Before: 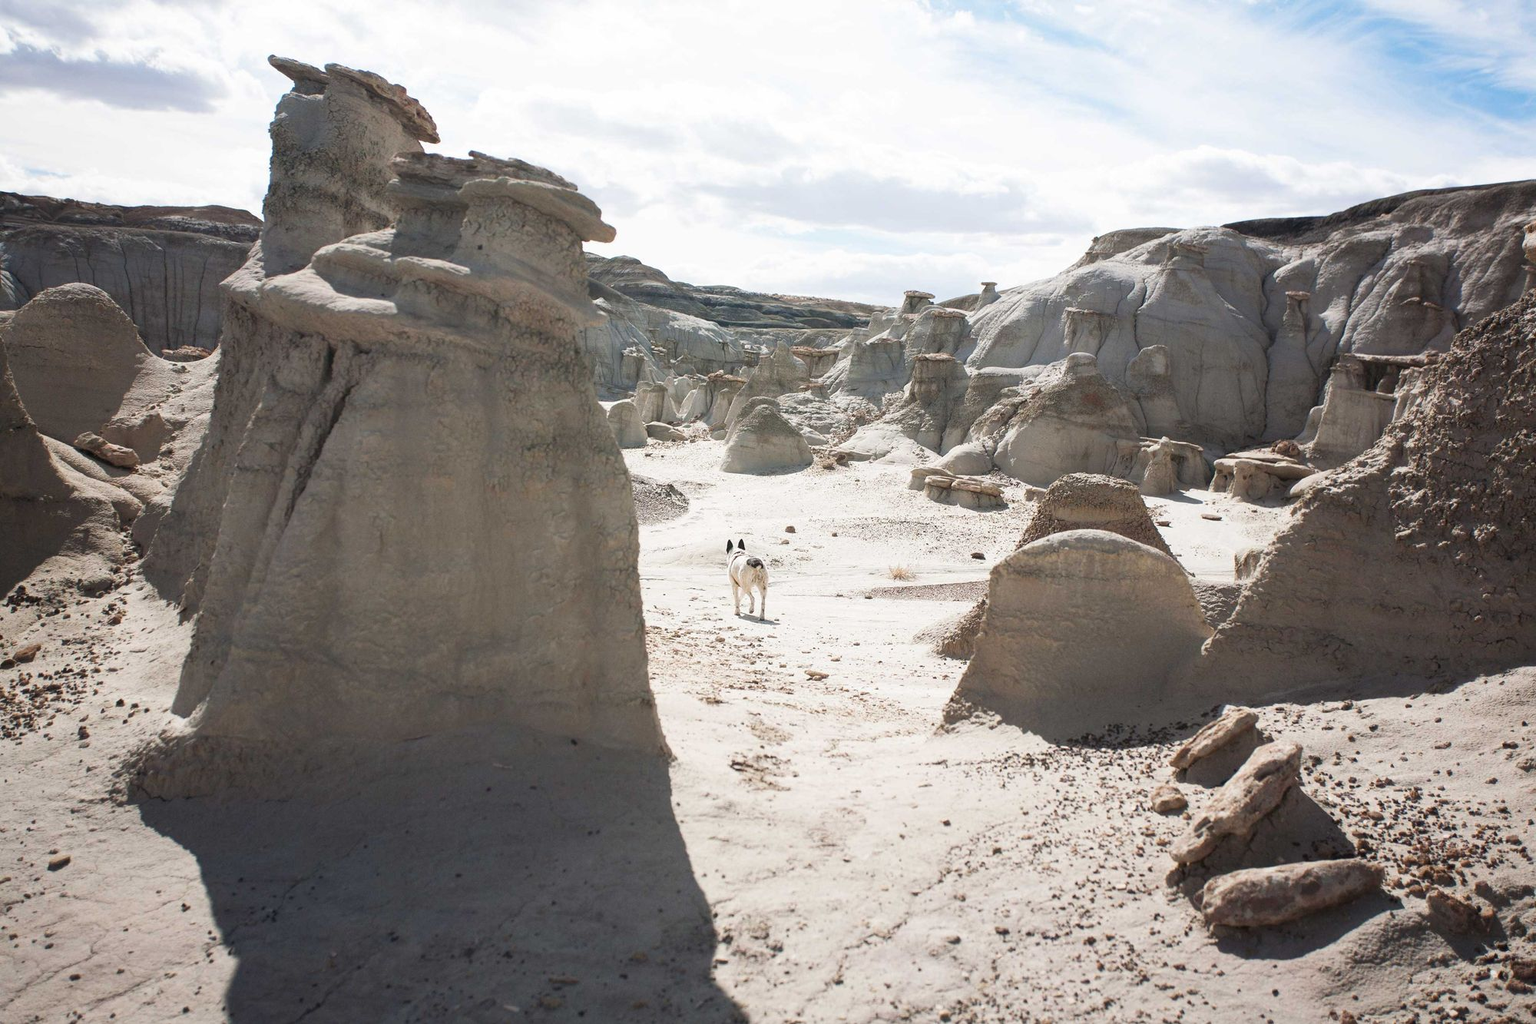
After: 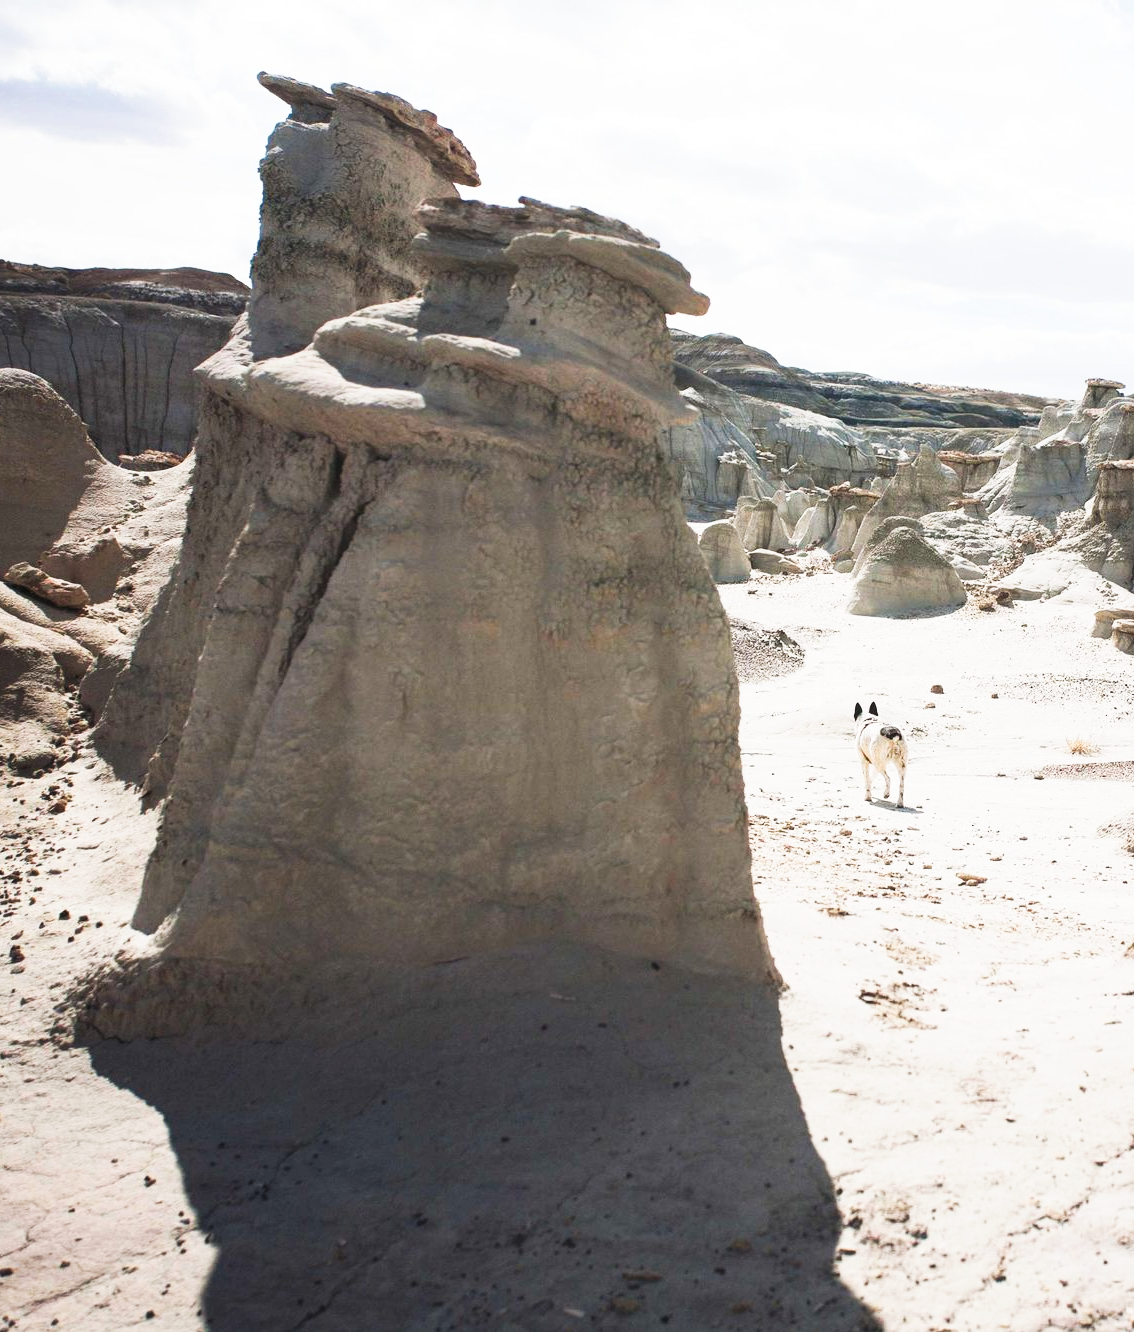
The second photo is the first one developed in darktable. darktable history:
crop: left 4.644%, right 38.63%
tone curve: curves: ch0 [(0, 0.013) (0.198, 0.175) (0.512, 0.582) (0.625, 0.754) (0.81, 0.934) (1, 1)], preserve colors none
